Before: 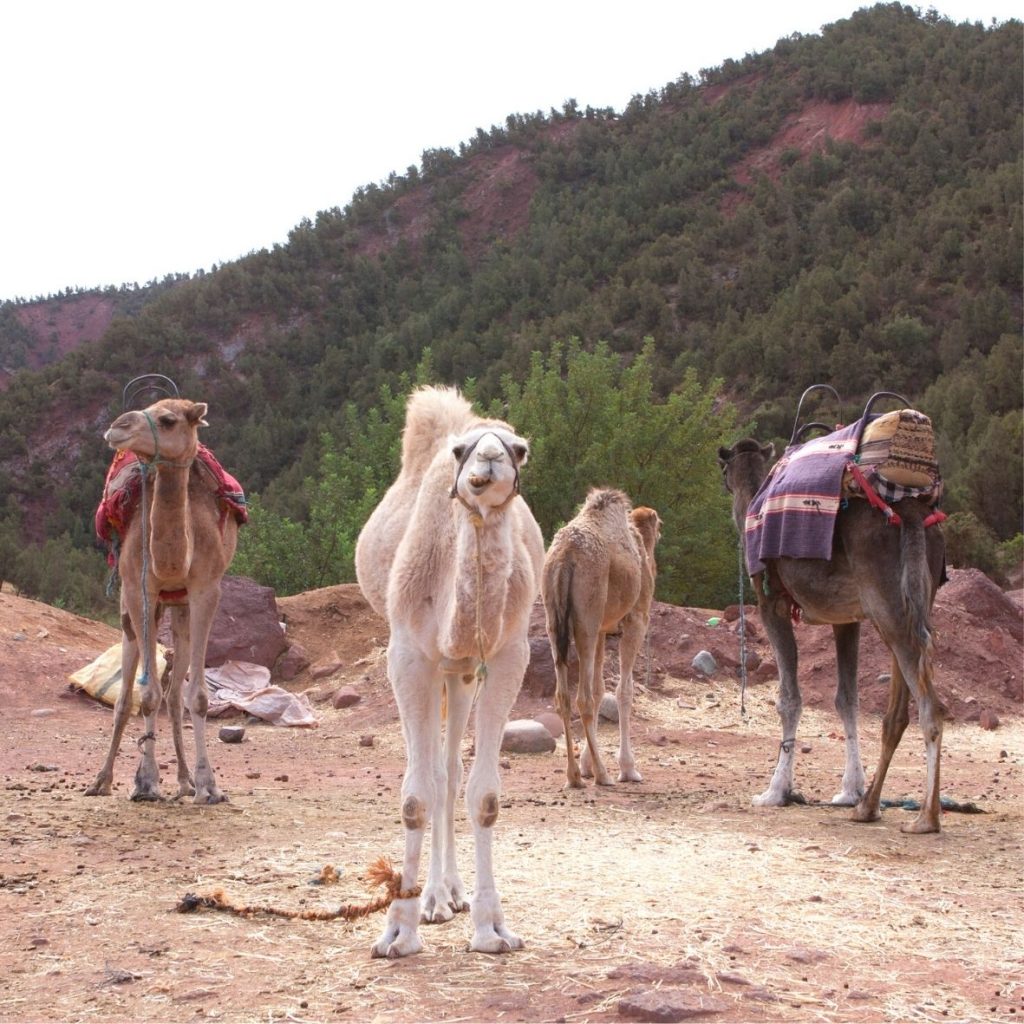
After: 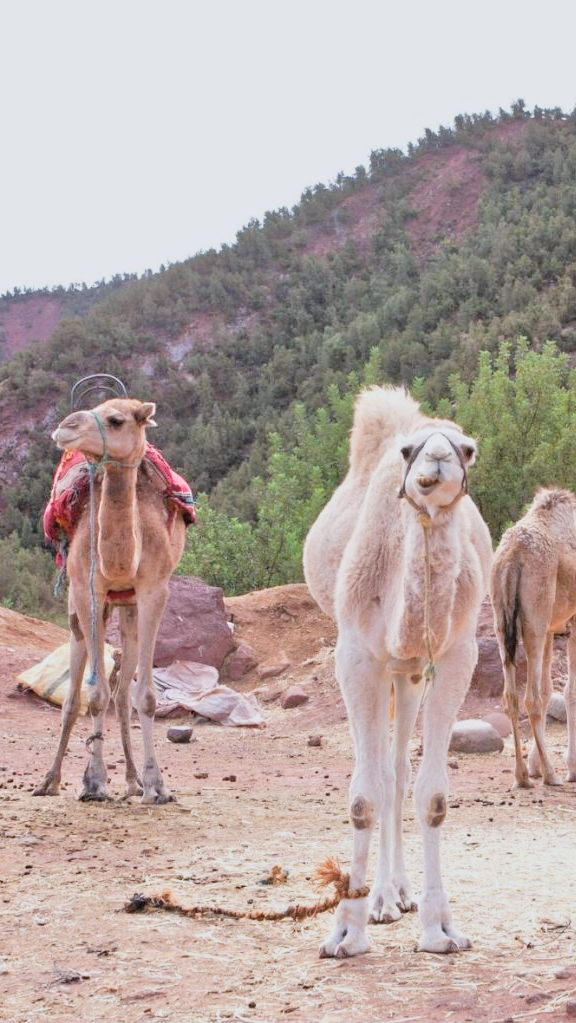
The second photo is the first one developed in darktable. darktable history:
filmic rgb: black relative exposure -5 EV, hardness 2.88, contrast 1.4, highlights saturation mix -30%
white balance: red 0.974, blue 1.044
crop: left 5.114%, right 38.589%
exposure: exposure -0.041 EV, compensate highlight preservation false
tone equalizer: -7 EV 0.15 EV, -6 EV 0.6 EV, -5 EV 1.15 EV, -4 EV 1.33 EV, -3 EV 1.15 EV, -2 EV 0.6 EV, -1 EV 0.15 EV, mask exposure compensation -0.5 EV
